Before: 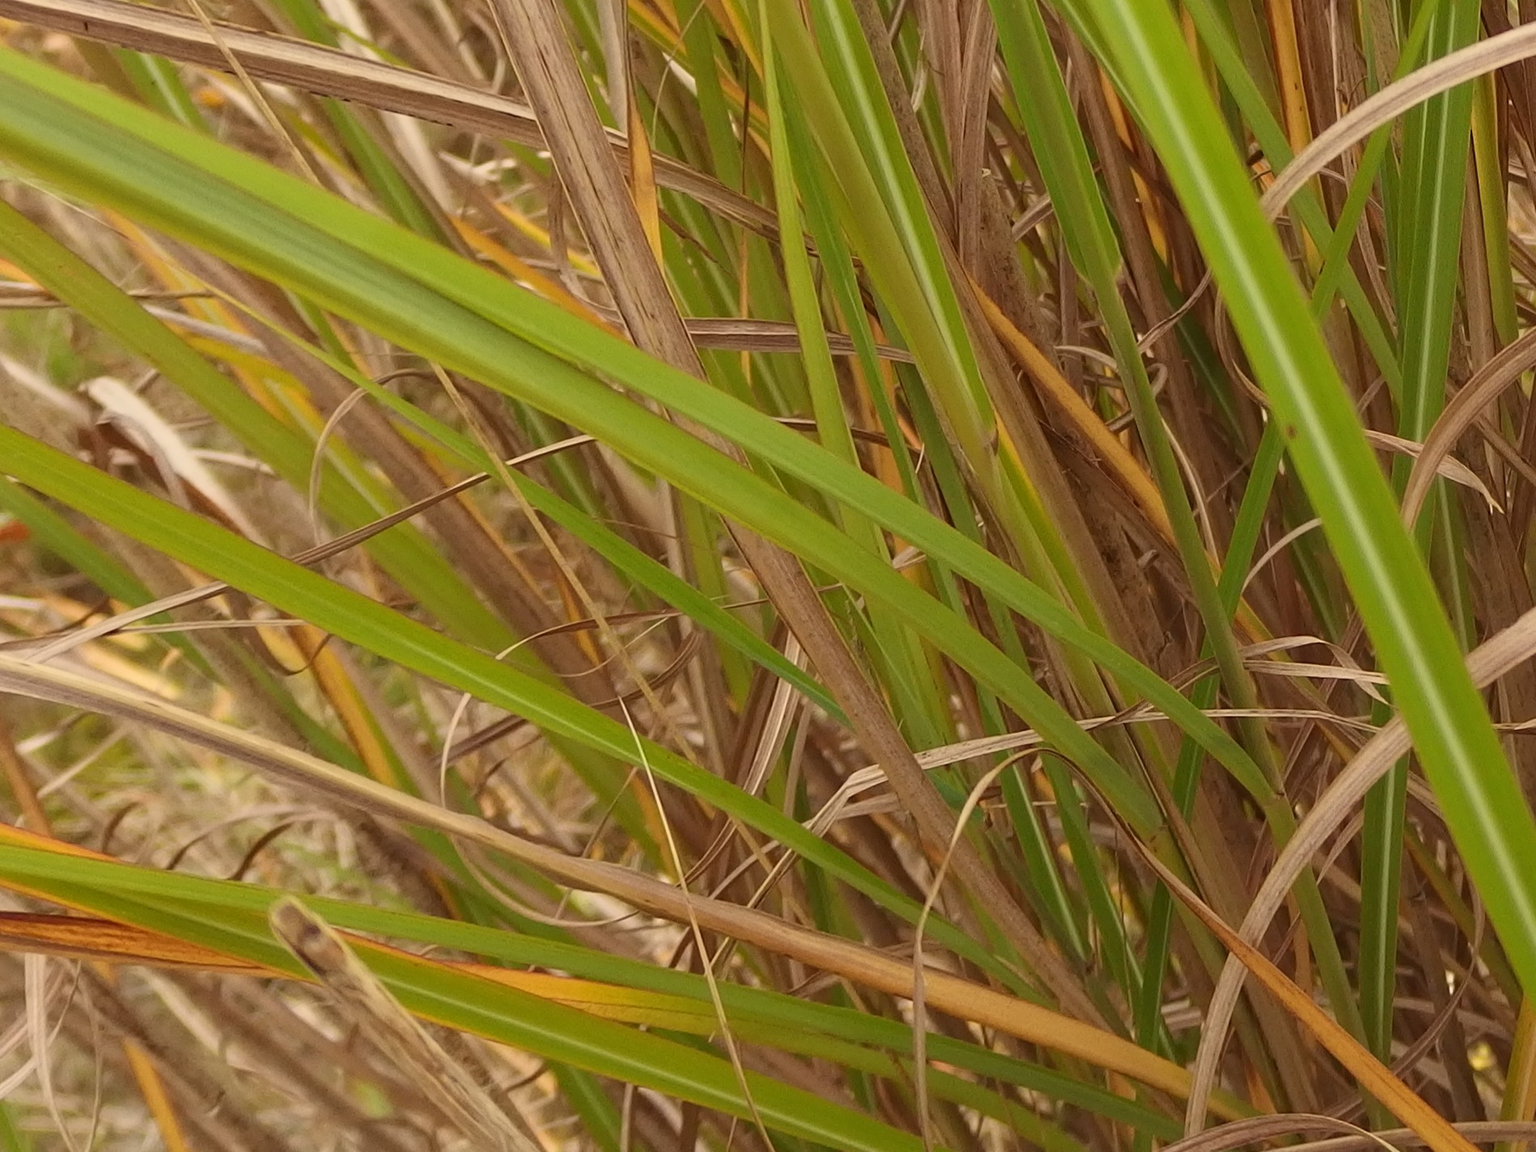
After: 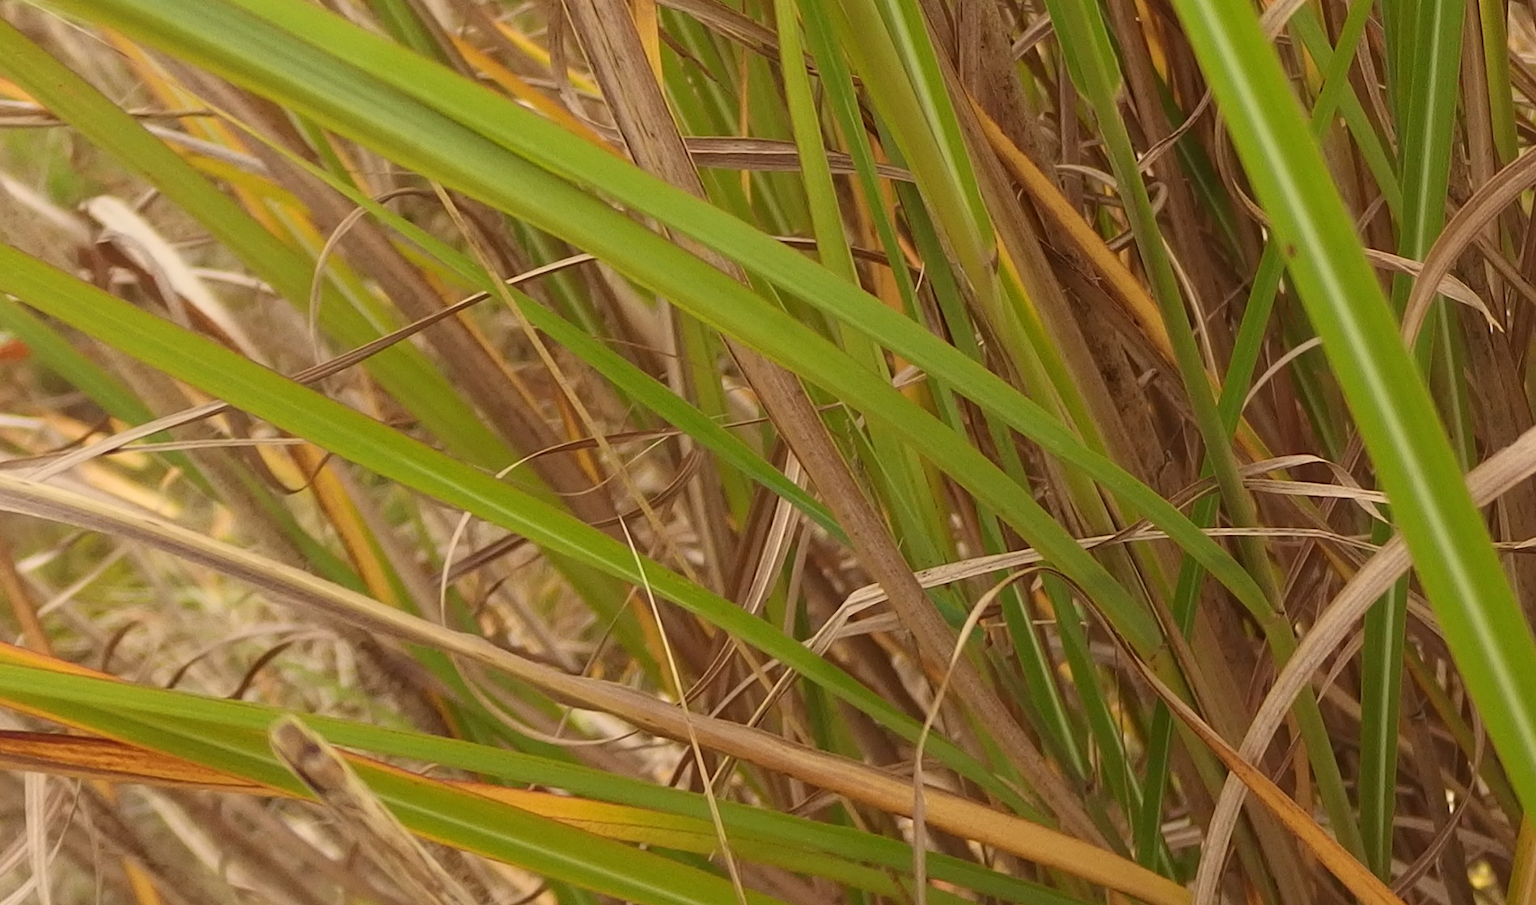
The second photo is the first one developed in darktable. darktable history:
crop and rotate: top 15.774%, bottom 5.506%
bloom: size 38%, threshold 95%, strength 30%
